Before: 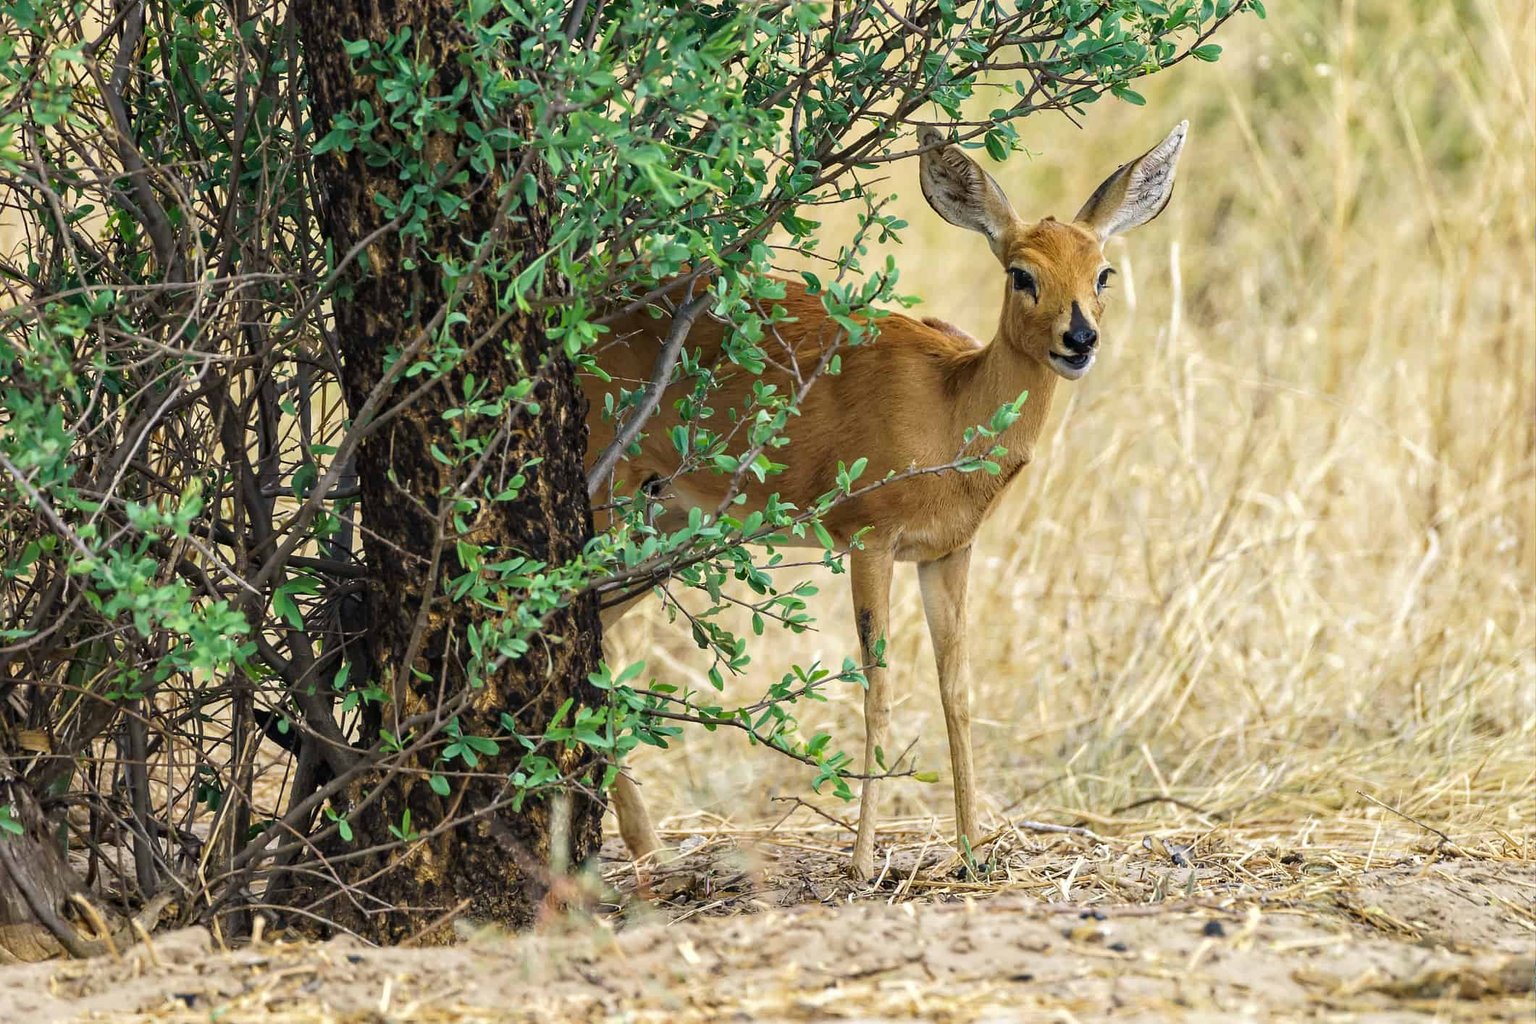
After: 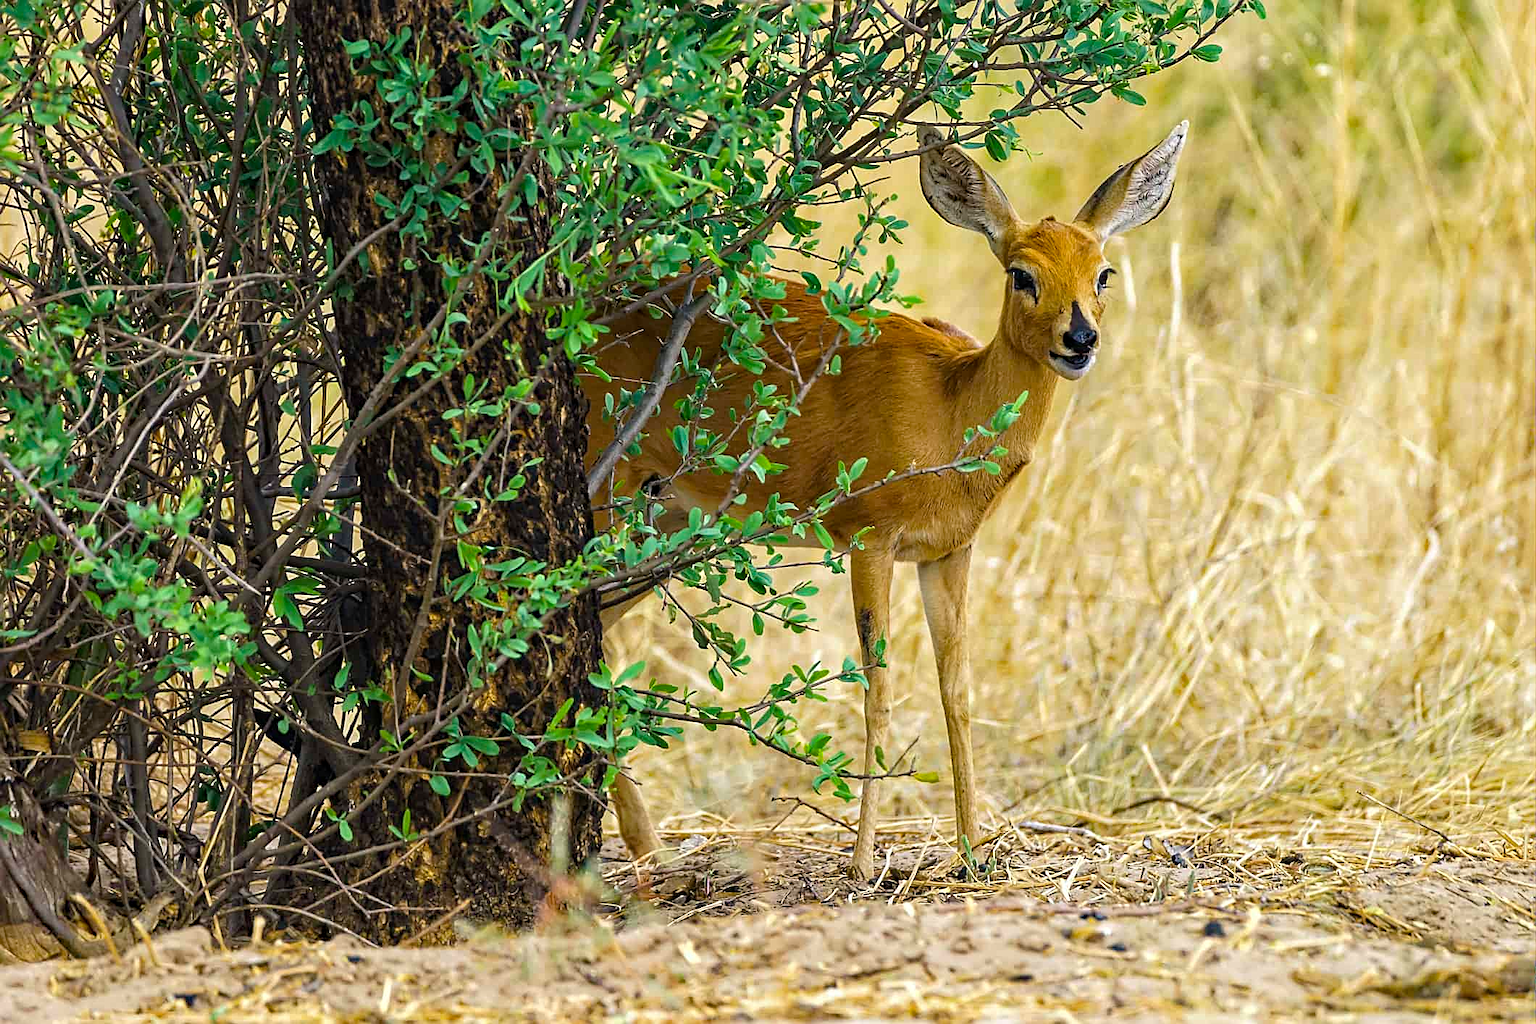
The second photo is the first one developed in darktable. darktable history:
haze removal: compatibility mode true, adaptive false
sharpen: on, module defaults
color balance rgb: perceptual saturation grading › global saturation 20%, global vibrance 20%
